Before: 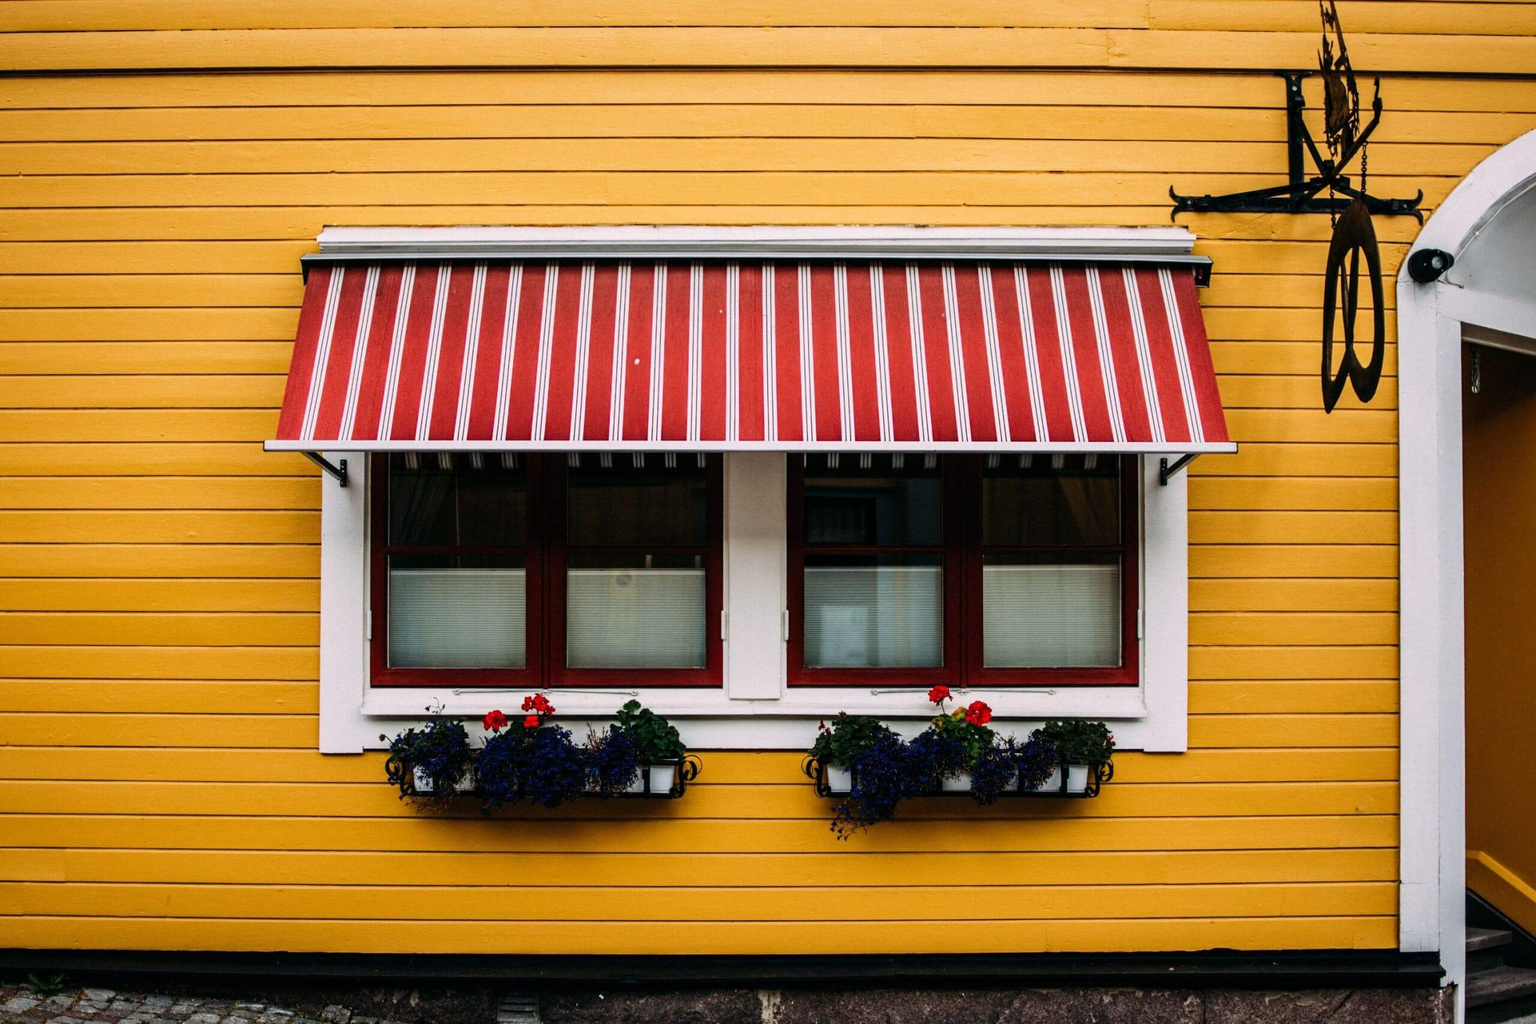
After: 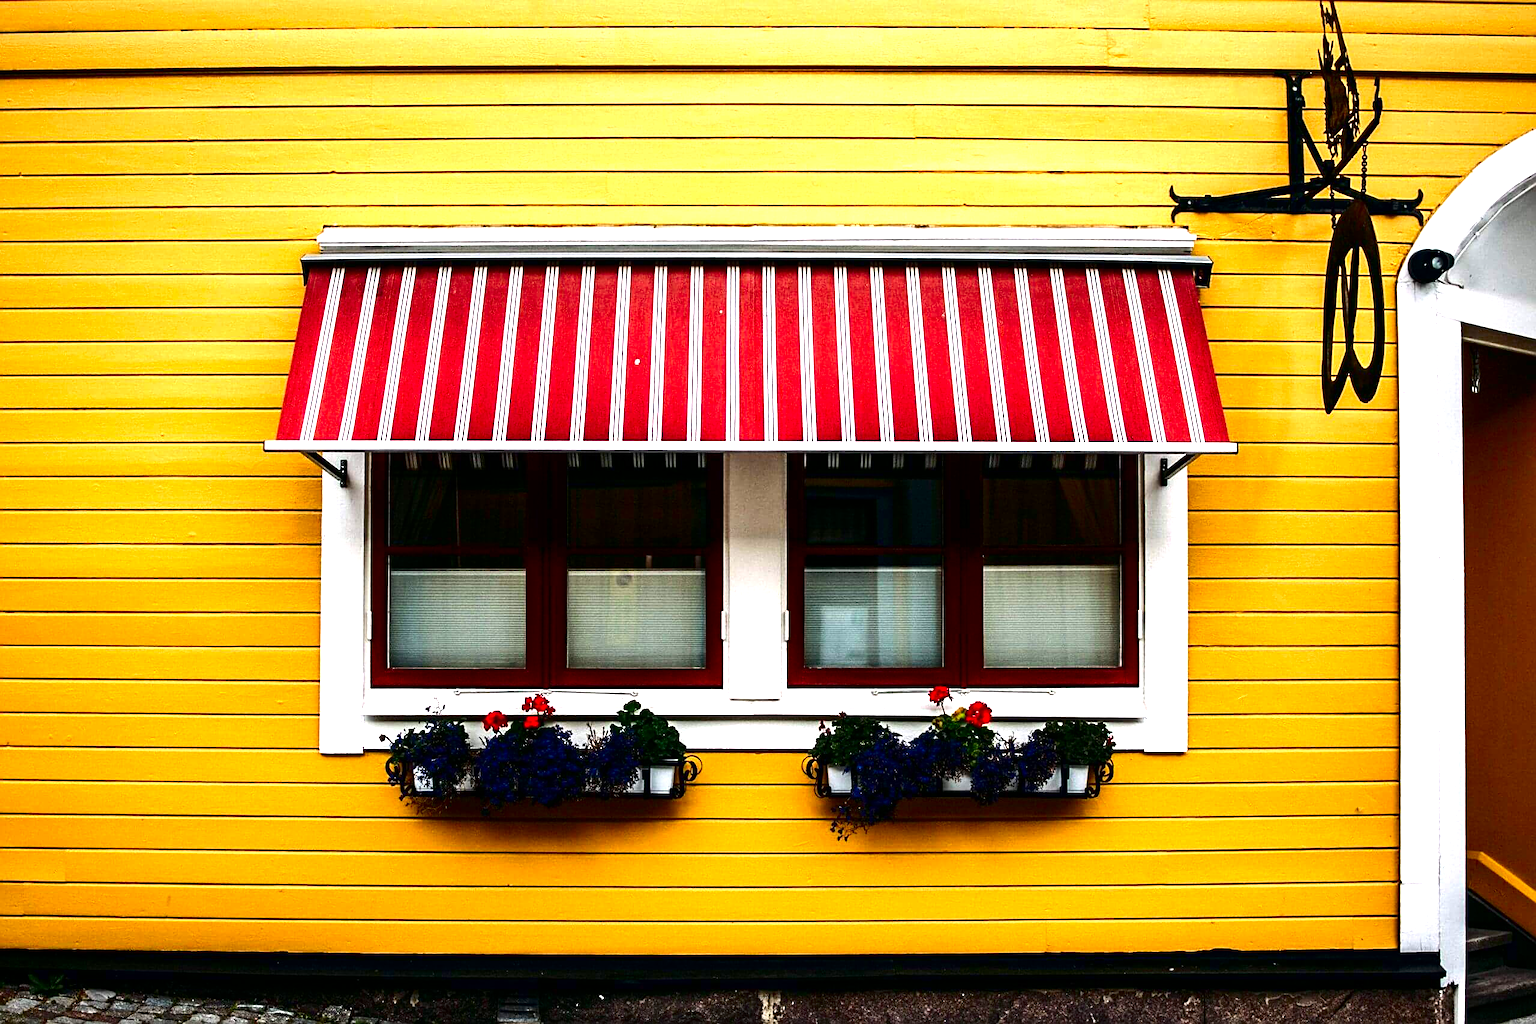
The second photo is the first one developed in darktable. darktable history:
contrast brightness saturation: contrast 0.13, brightness -0.225, saturation 0.137
exposure: exposure 1 EV, compensate highlight preservation false
tone equalizer: edges refinement/feathering 500, mask exposure compensation -1.57 EV, preserve details no
sharpen: on, module defaults
